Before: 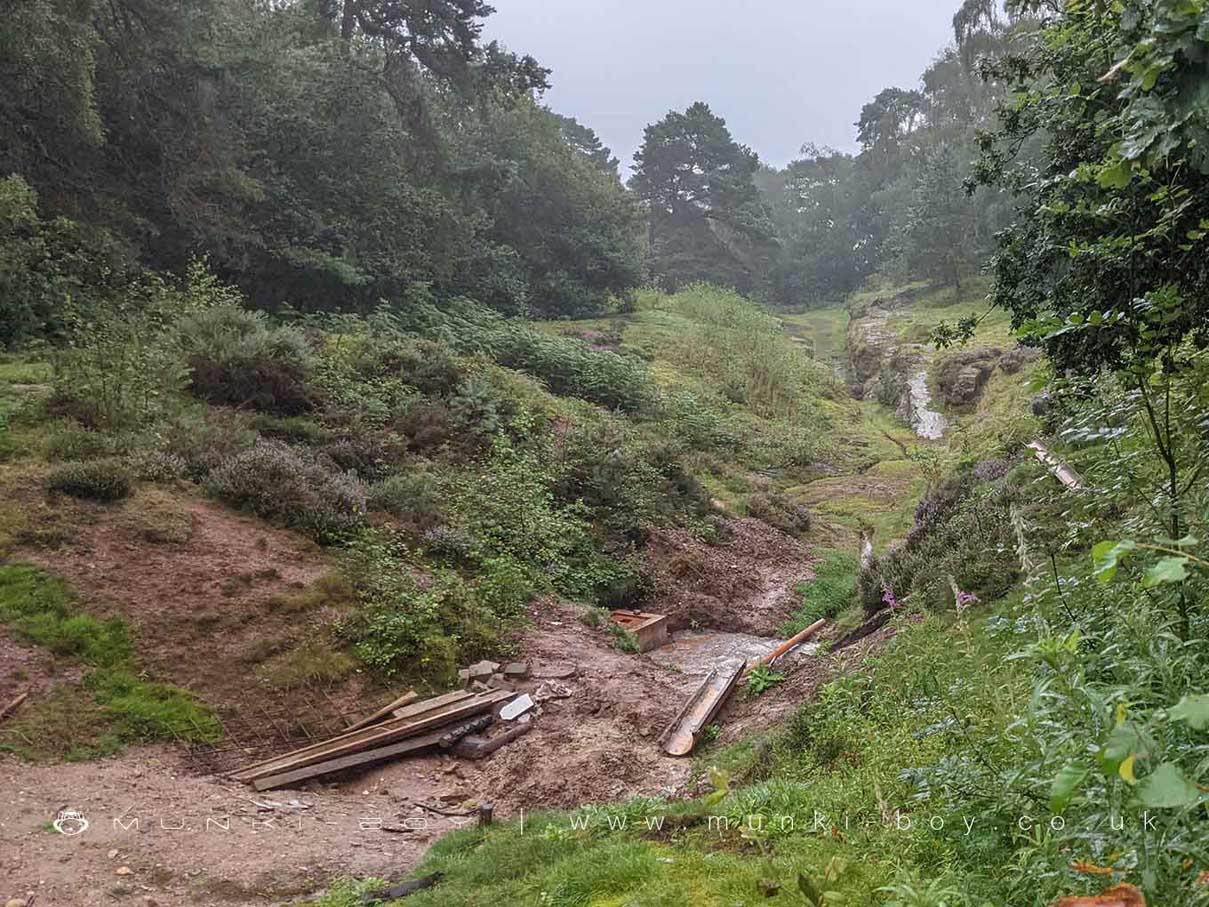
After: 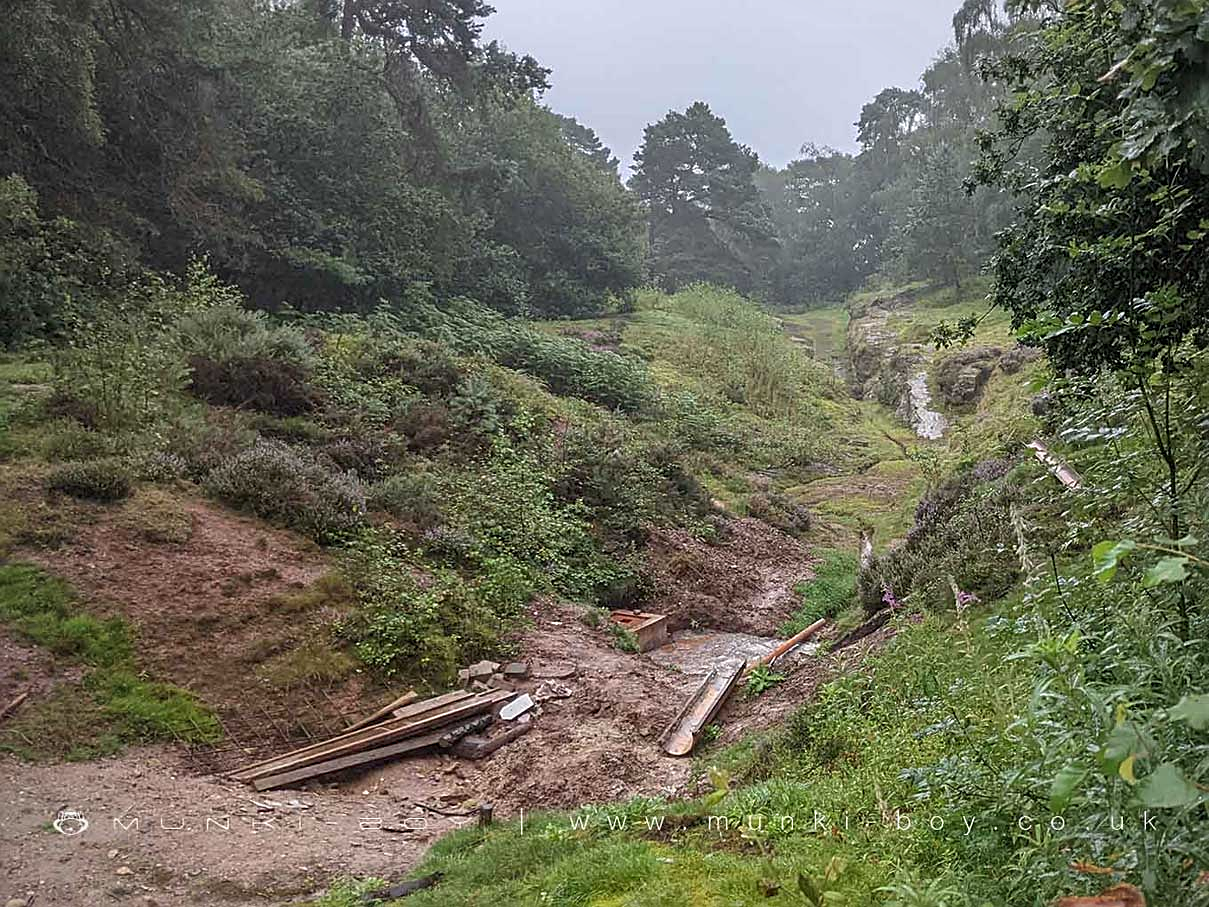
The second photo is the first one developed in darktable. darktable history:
exposure: exposure -0.004 EV, compensate highlight preservation false
sharpen: on, module defaults
vignetting: fall-off radius 82.57%
